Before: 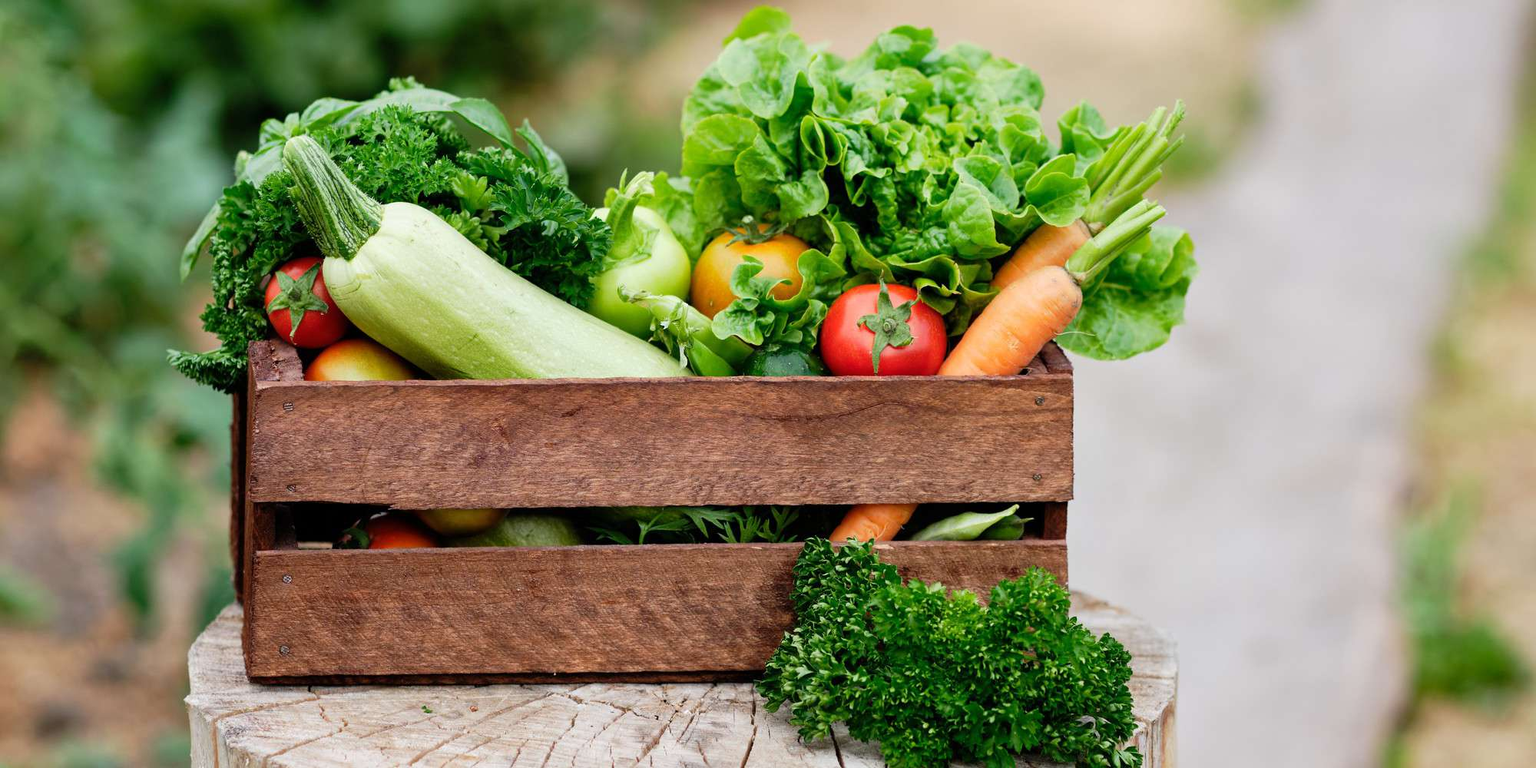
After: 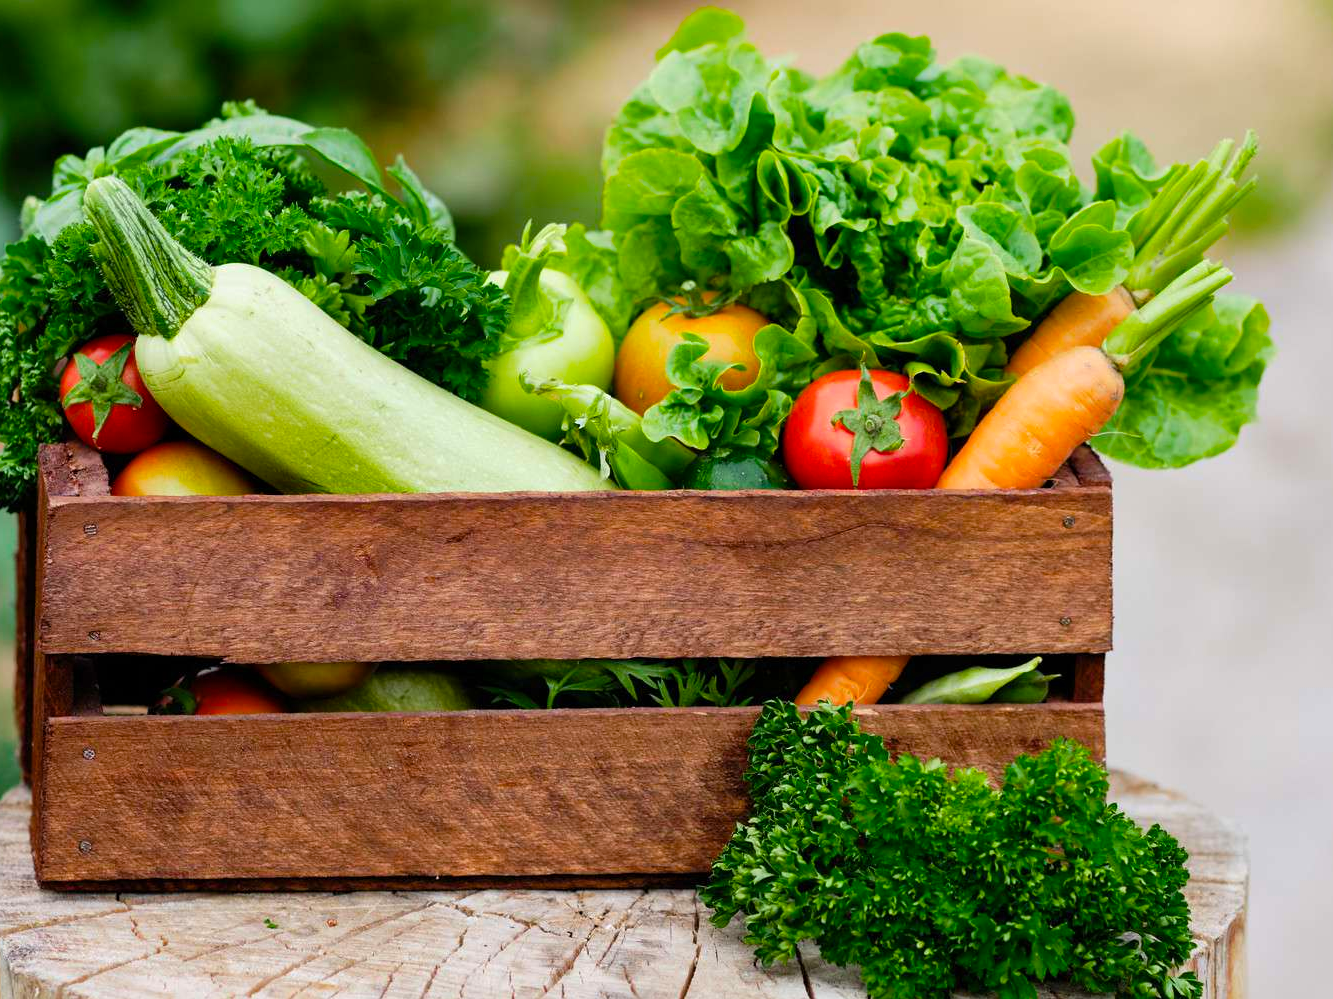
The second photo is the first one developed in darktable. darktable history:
color balance rgb: perceptual saturation grading › global saturation 30%, global vibrance 10%
crop and rotate: left 14.292%, right 19.041%
